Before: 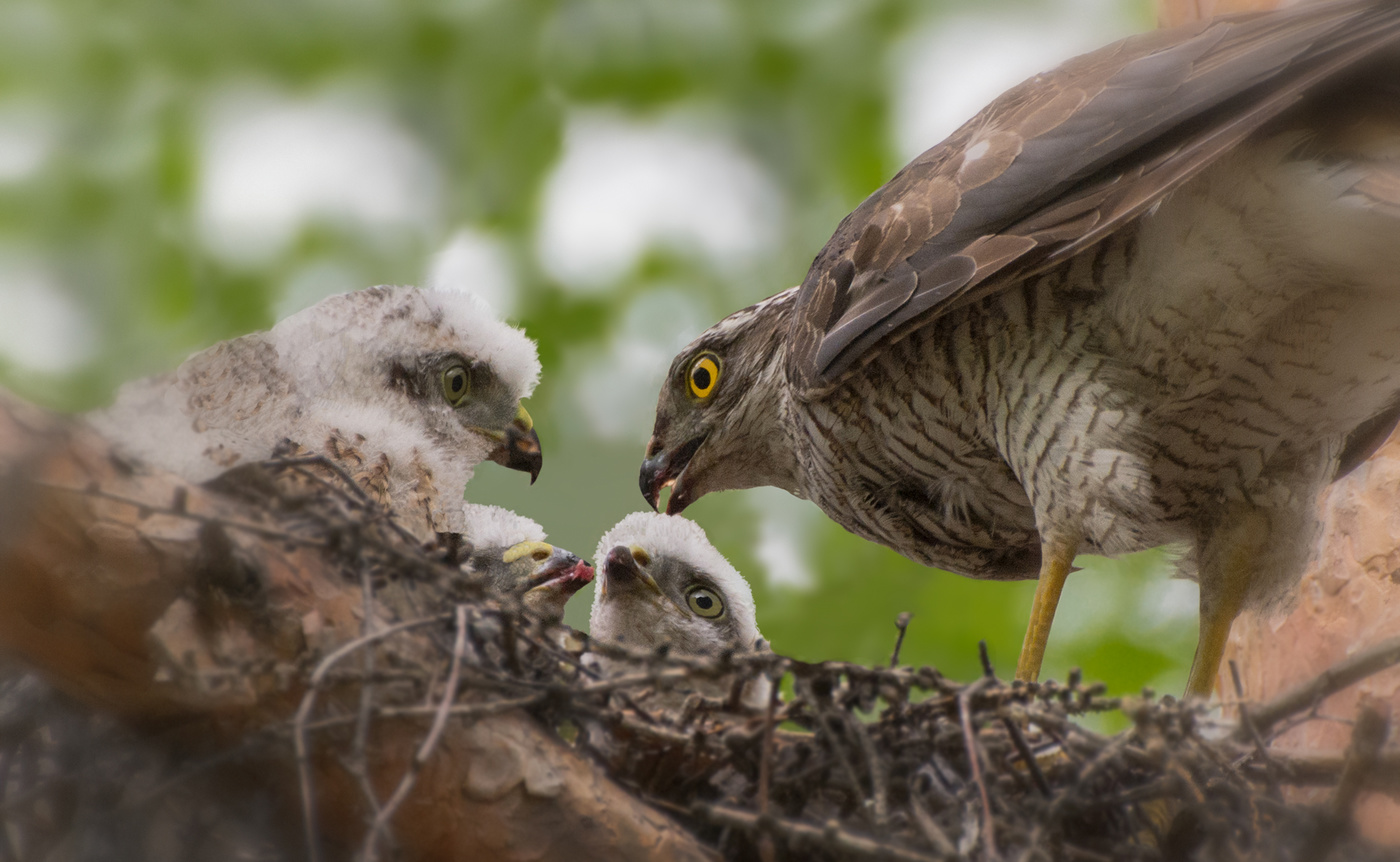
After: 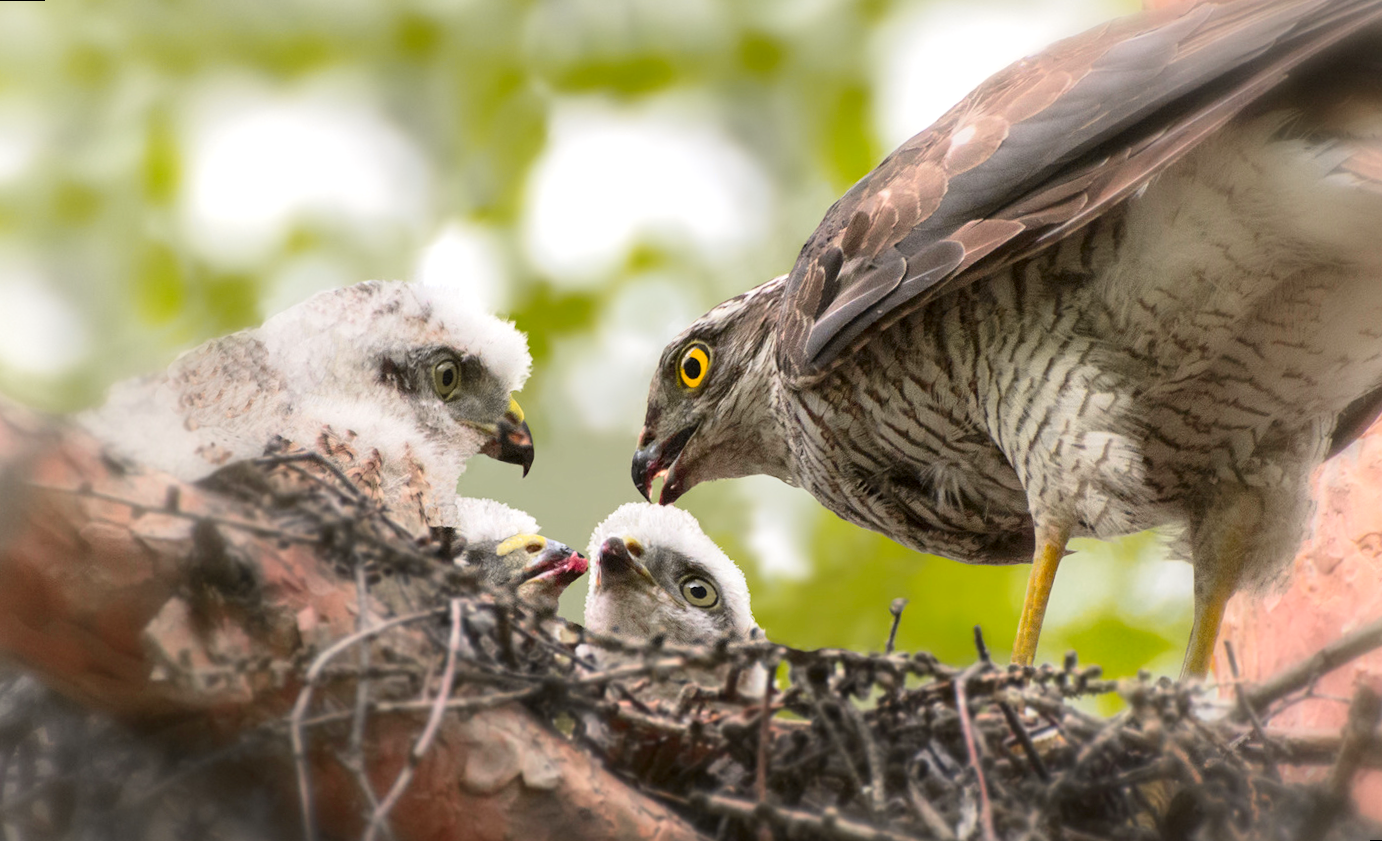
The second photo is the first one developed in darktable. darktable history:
rotate and perspective: rotation -1°, crop left 0.011, crop right 0.989, crop top 0.025, crop bottom 0.975
exposure: black level correction 0.001, exposure 0.5 EV, compensate exposure bias true, compensate highlight preservation false
tone curve: curves: ch0 [(0, 0) (0.087, 0.054) (0.281, 0.245) (0.506, 0.526) (0.8, 0.824) (0.994, 0.955)]; ch1 [(0, 0) (0.27, 0.195) (0.406, 0.435) (0.452, 0.474) (0.495, 0.5) (0.514, 0.508) (0.563, 0.584) (0.654, 0.689) (1, 1)]; ch2 [(0, 0) (0.269, 0.299) (0.459, 0.441) (0.498, 0.499) (0.523, 0.52) (0.551, 0.549) (0.633, 0.625) (0.659, 0.681) (0.718, 0.764) (1, 1)], color space Lab, independent channels, preserve colors none
